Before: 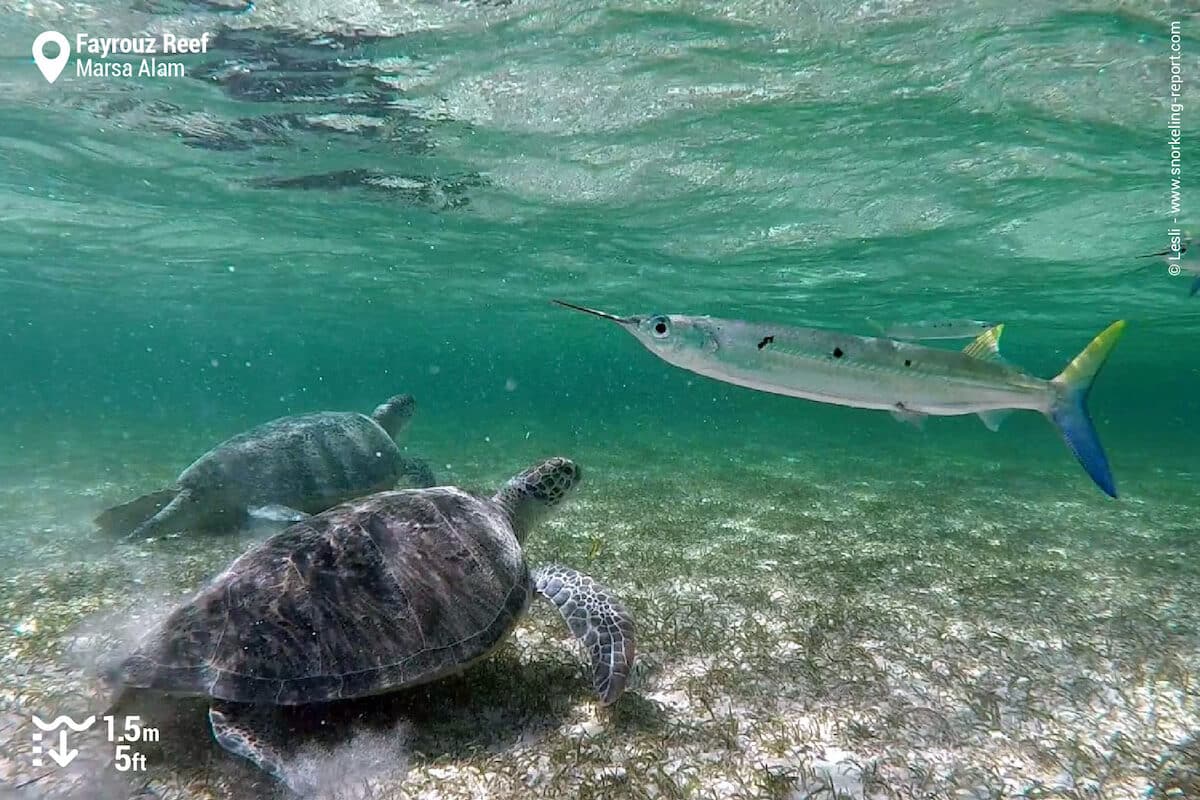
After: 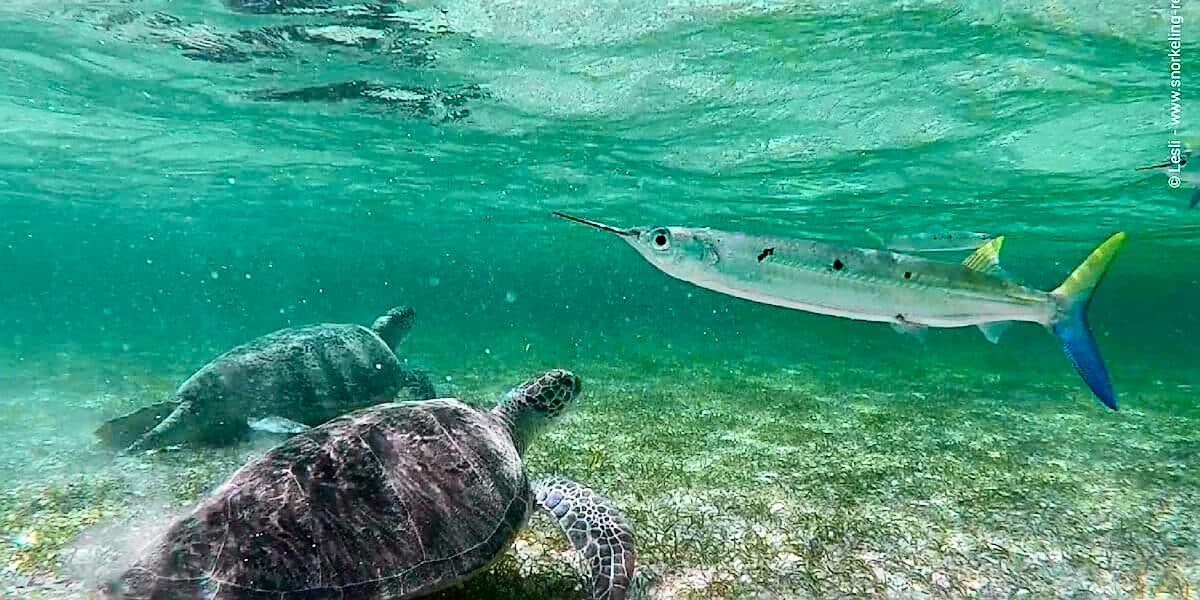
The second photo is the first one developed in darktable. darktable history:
crop: top 11.038%, bottom 13.962%
sharpen: on, module defaults
tone curve: curves: ch0 [(0, 0.003) (0.044, 0.032) (0.12, 0.089) (0.197, 0.168) (0.281, 0.273) (0.468, 0.548) (0.588, 0.71) (0.701, 0.815) (0.86, 0.922) (1, 0.982)]; ch1 [(0, 0) (0.247, 0.215) (0.433, 0.382) (0.466, 0.426) (0.493, 0.481) (0.501, 0.5) (0.517, 0.524) (0.557, 0.582) (0.598, 0.651) (0.671, 0.735) (0.796, 0.85) (1, 1)]; ch2 [(0, 0) (0.249, 0.216) (0.357, 0.317) (0.448, 0.432) (0.478, 0.492) (0.498, 0.499) (0.517, 0.53) (0.537, 0.57) (0.569, 0.623) (0.61, 0.663) (0.706, 0.75) (0.808, 0.809) (0.991, 0.968)], color space Lab, independent channels, preserve colors none
